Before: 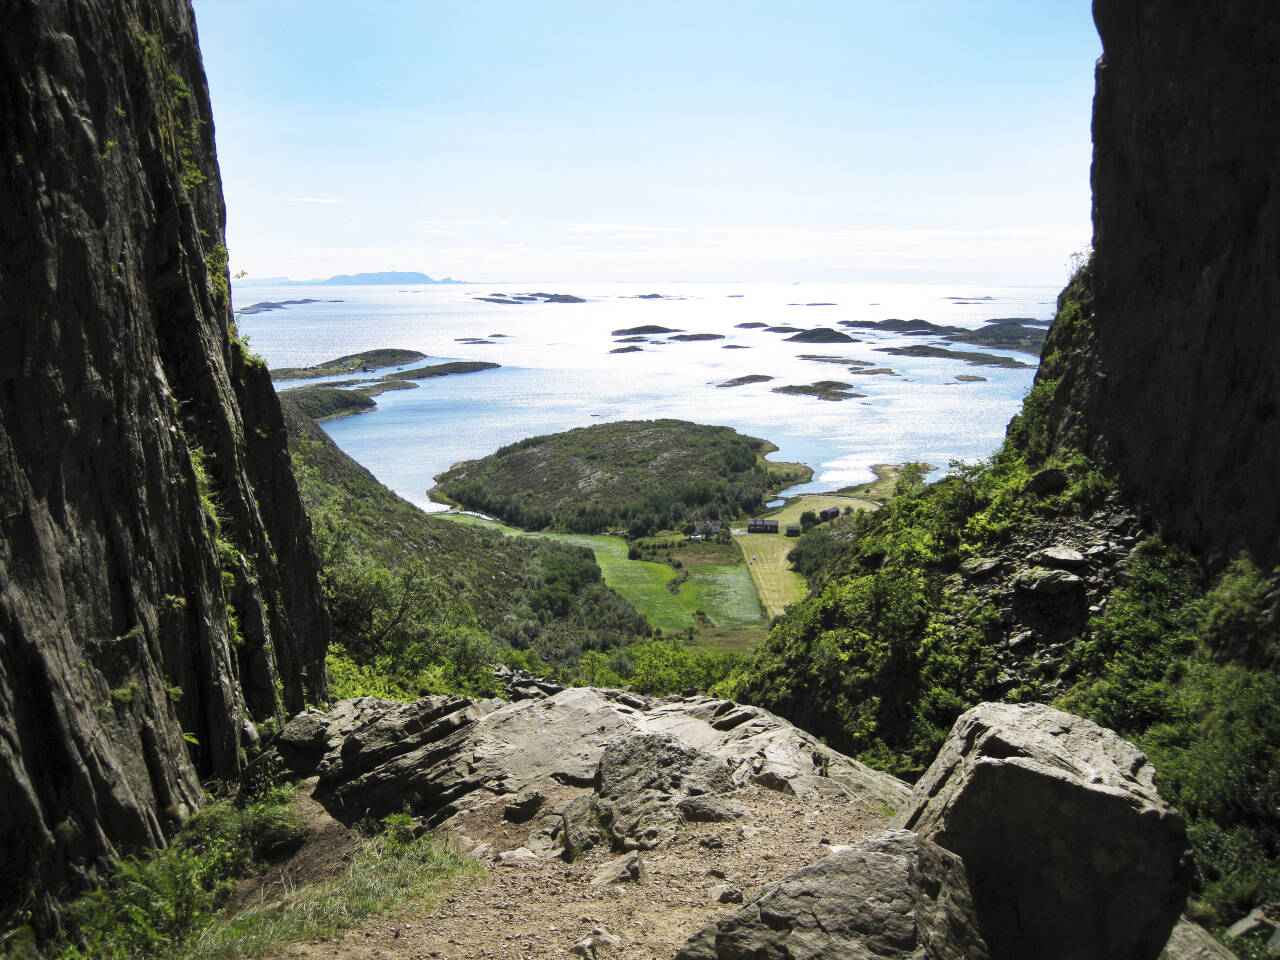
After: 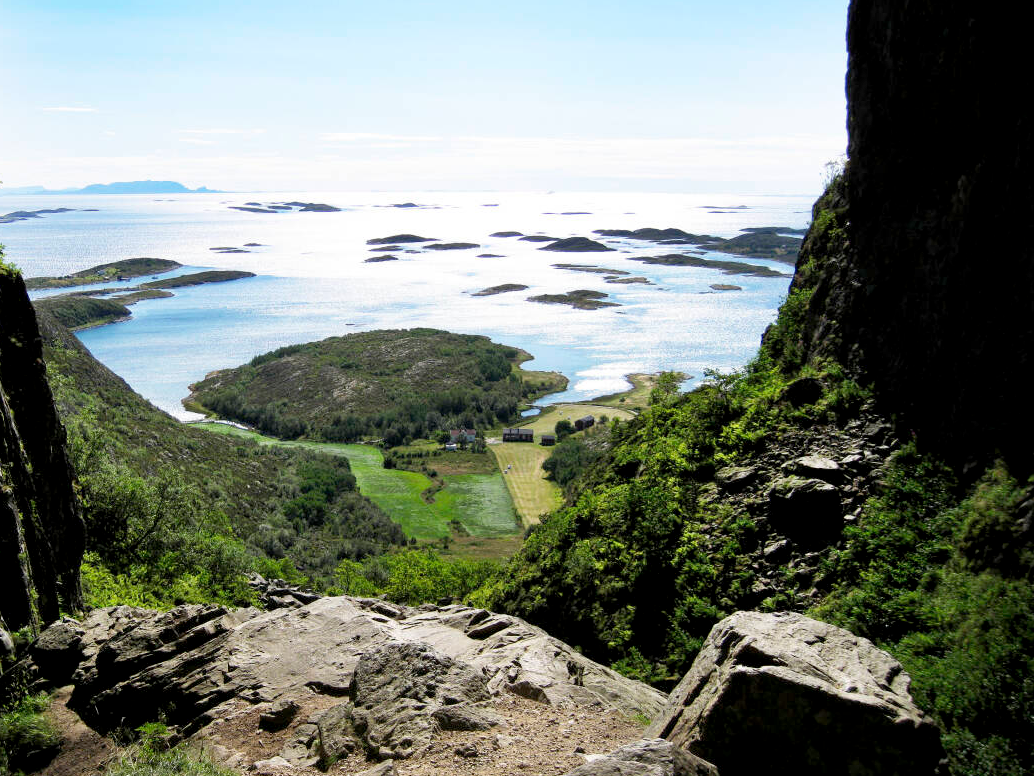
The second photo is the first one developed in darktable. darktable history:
crop: left 19.159%, top 9.58%, bottom 9.58%
exposure: black level correction 0.007, compensate highlight preservation false
